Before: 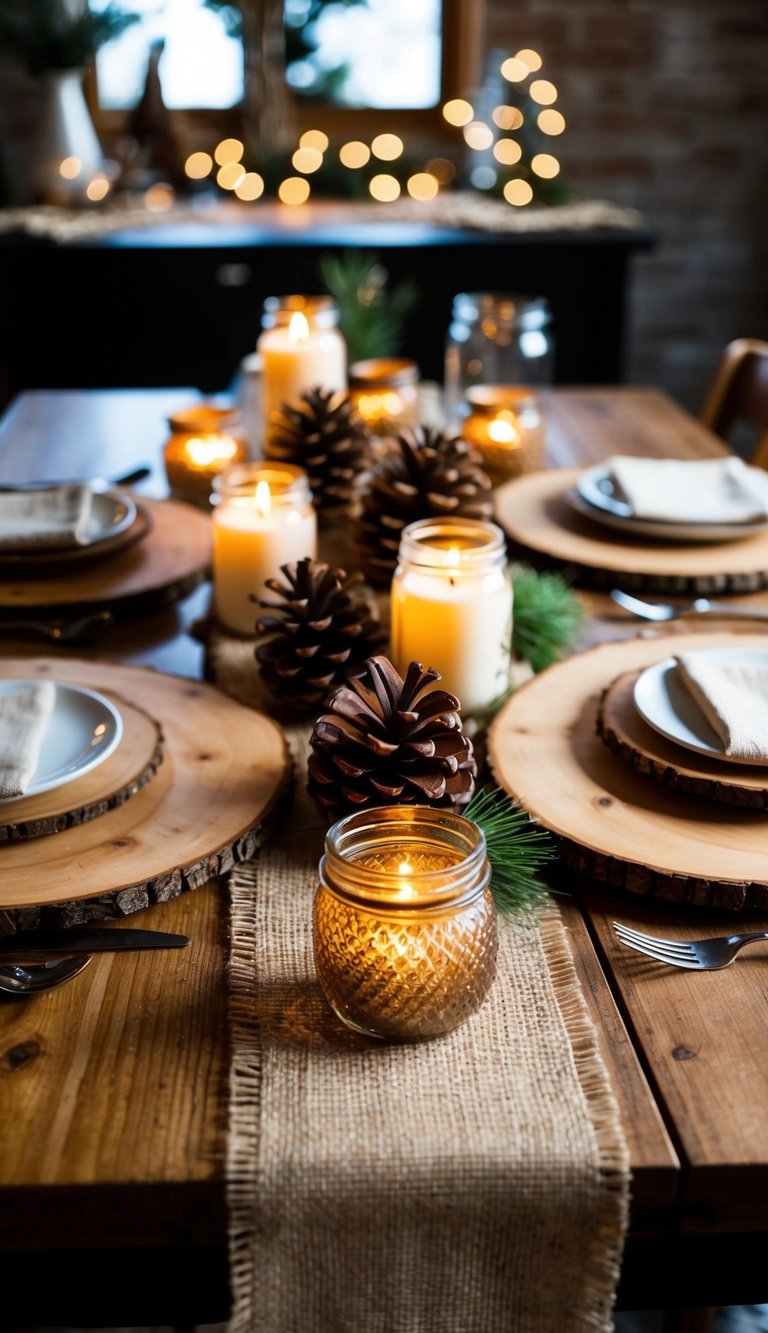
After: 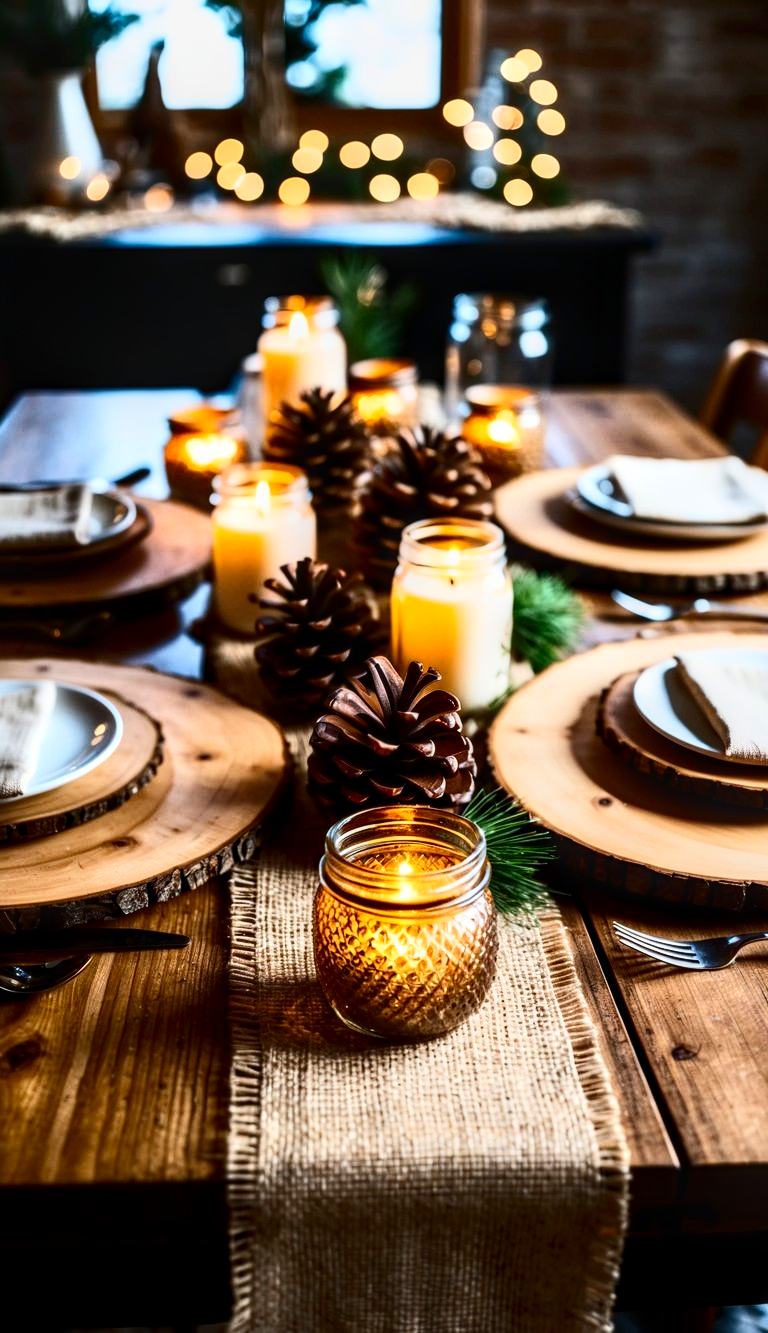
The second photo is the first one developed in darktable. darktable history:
contrast brightness saturation: contrast 0.4, brightness 0.05, saturation 0.25
local contrast: detail 142%
